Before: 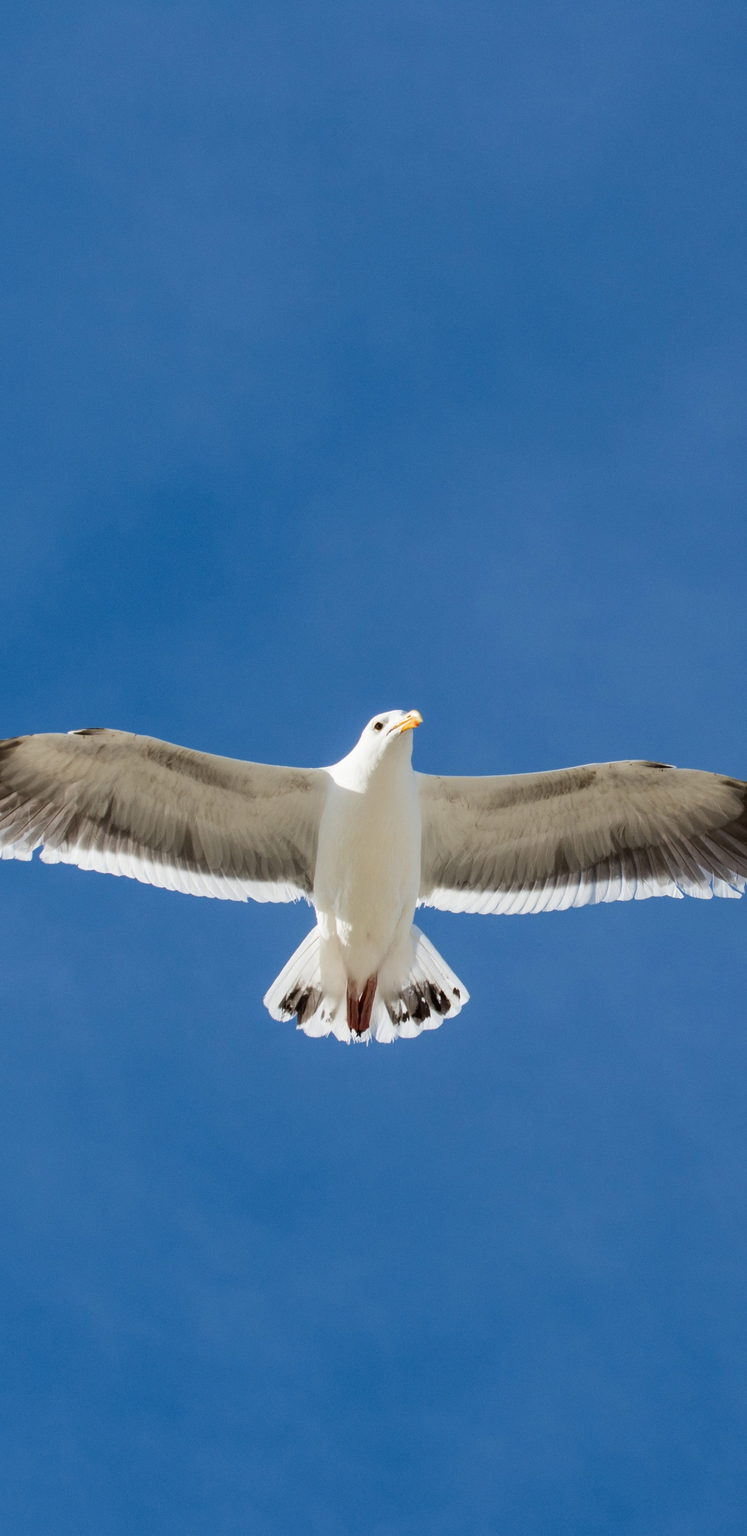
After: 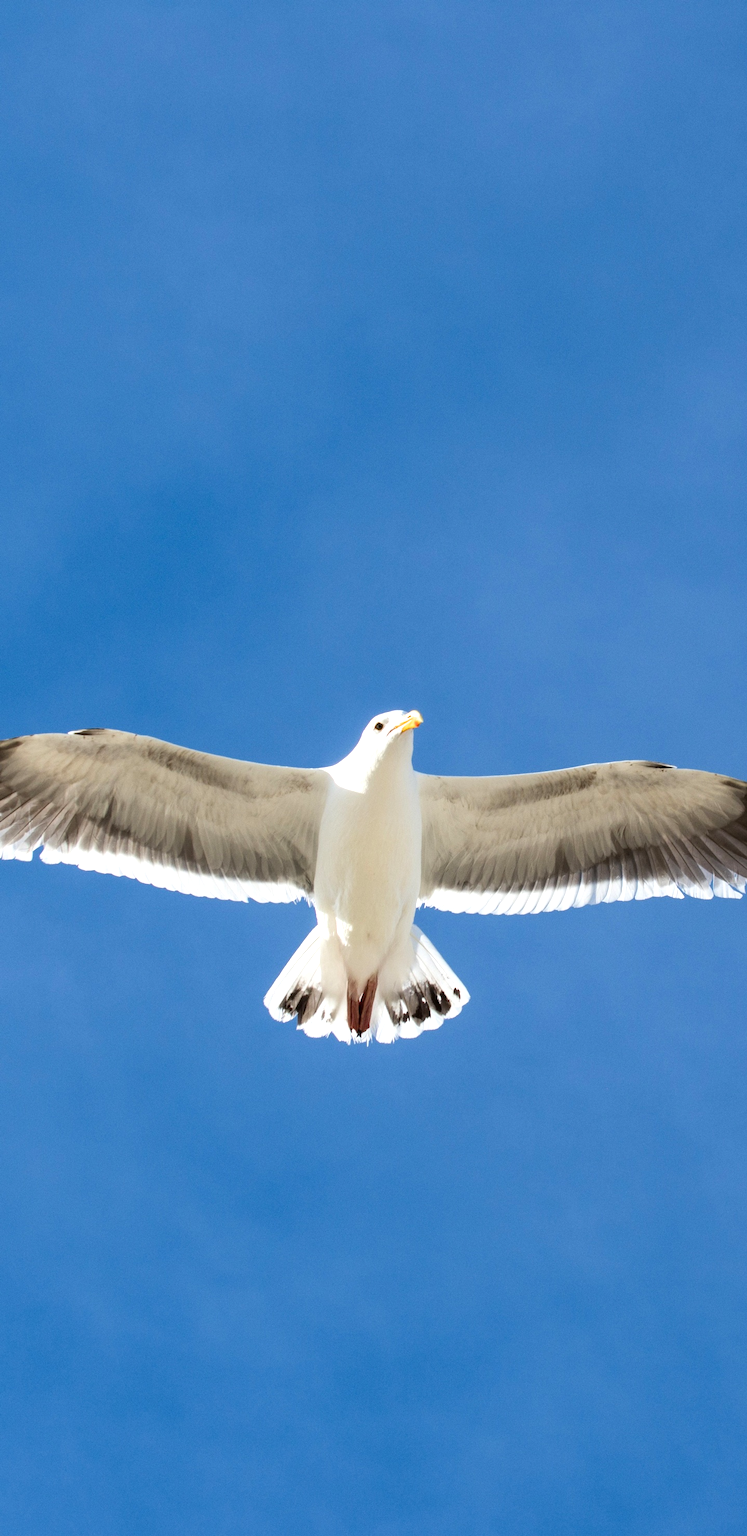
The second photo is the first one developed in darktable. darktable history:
exposure: exposure 0.556 EV, compensate highlight preservation false
white balance: emerald 1
tone equalizer: on, module defaults
